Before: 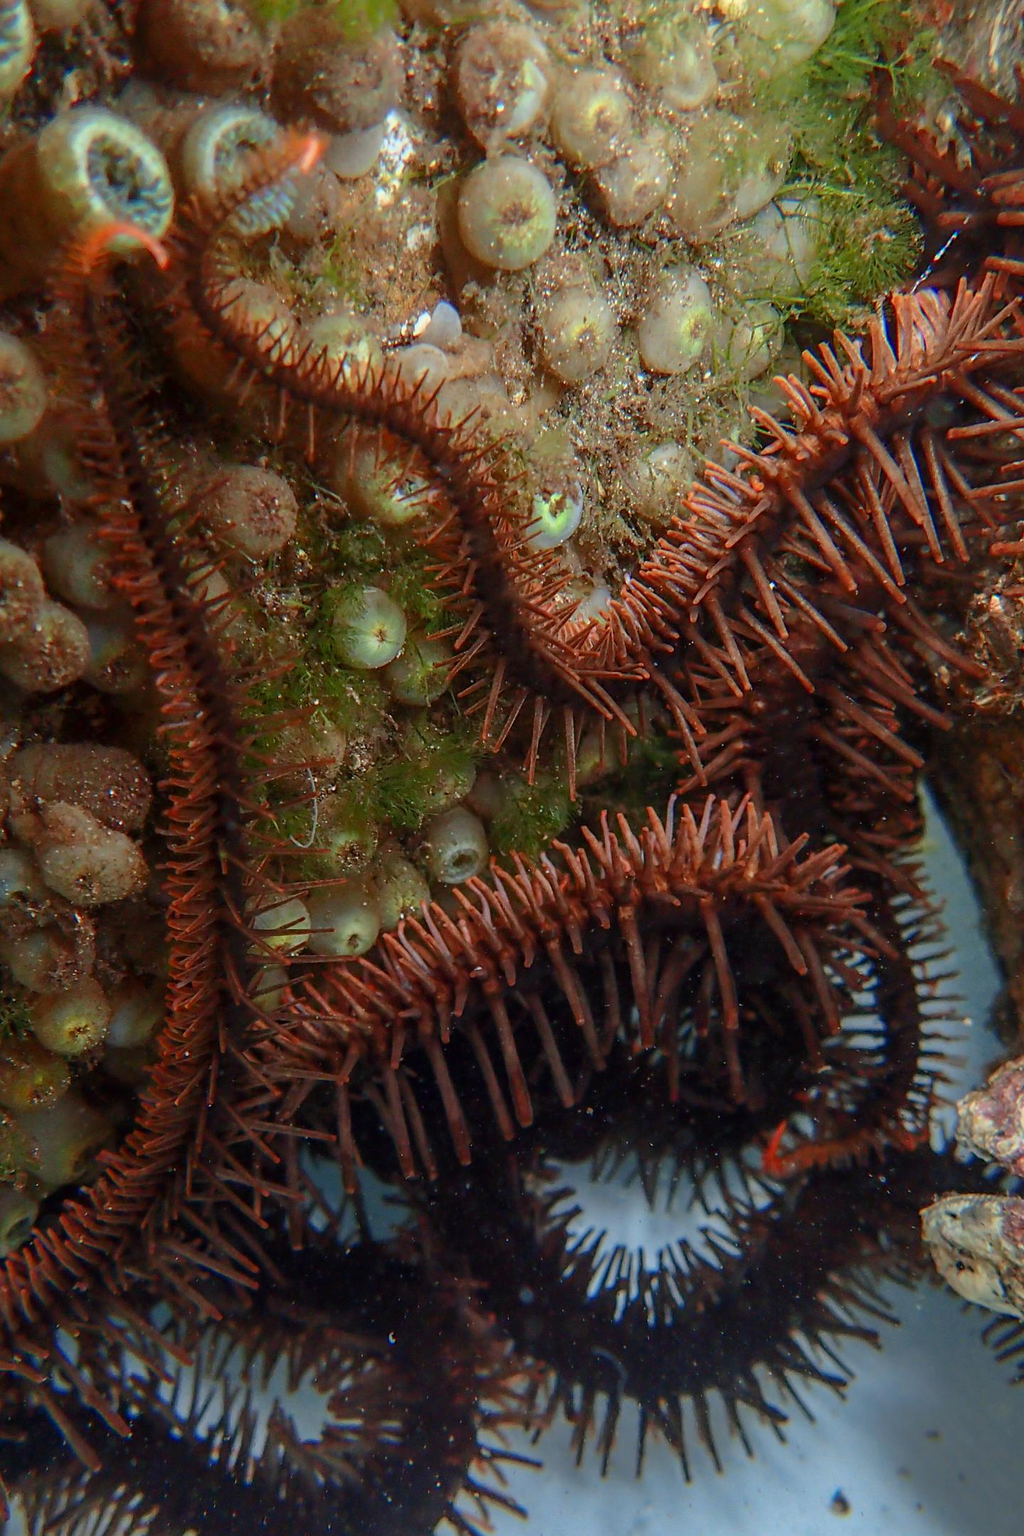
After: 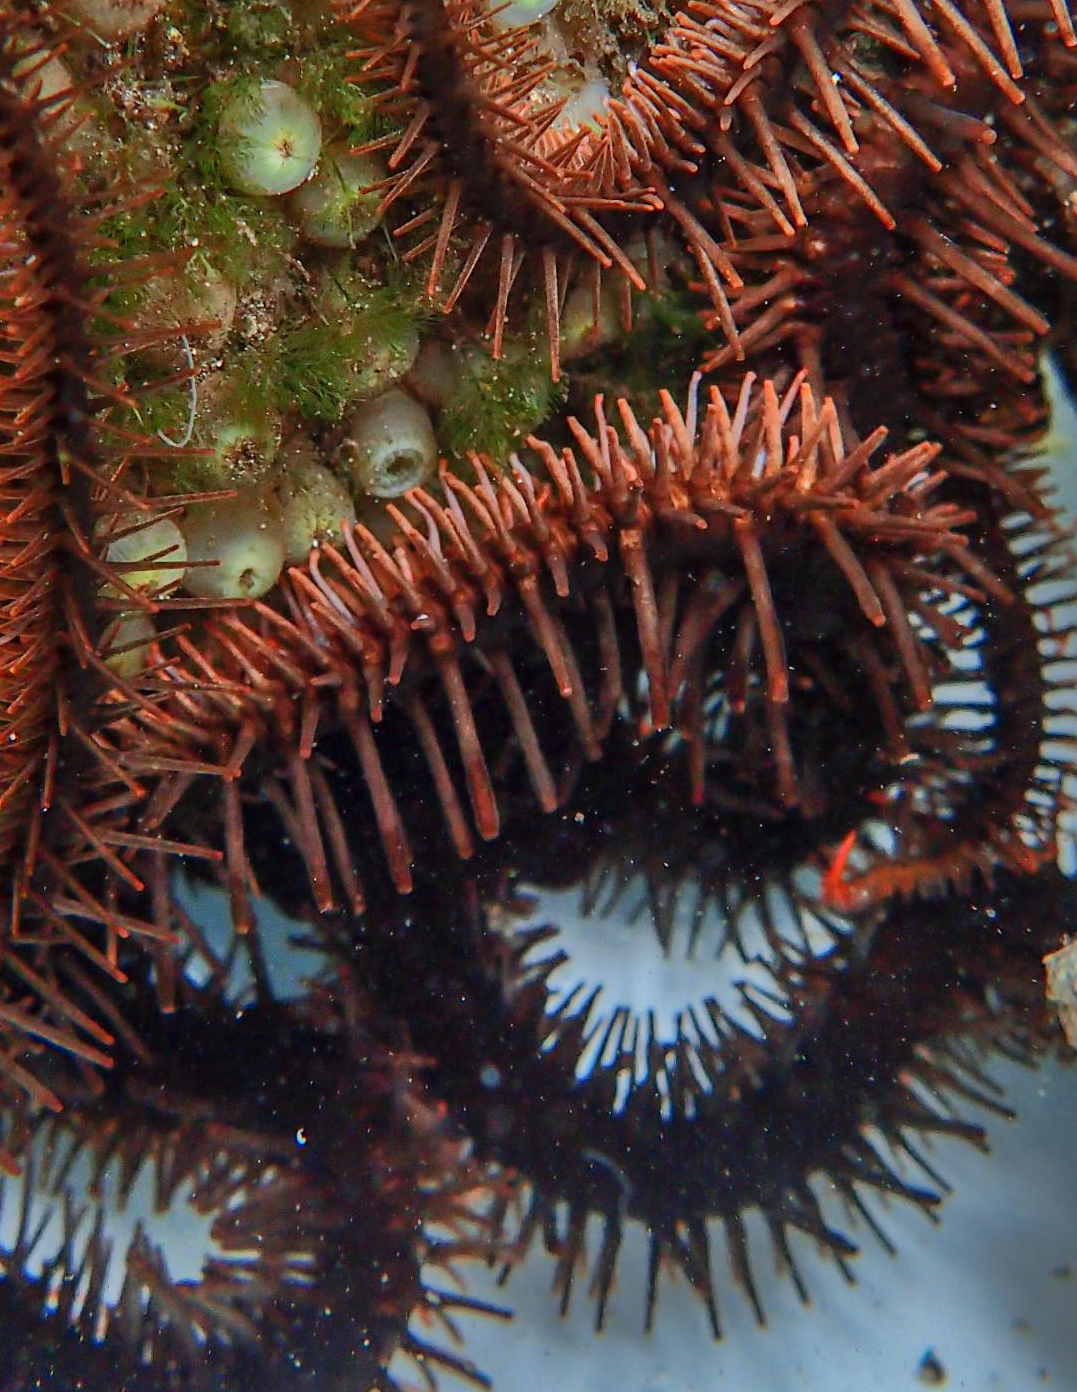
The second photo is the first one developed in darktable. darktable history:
shadows and highlights: low approximation 0.01, soften with gaussian
crop and rotate: left 17.417%, top 34.582%, right 7.778%, bottom 0.964%
